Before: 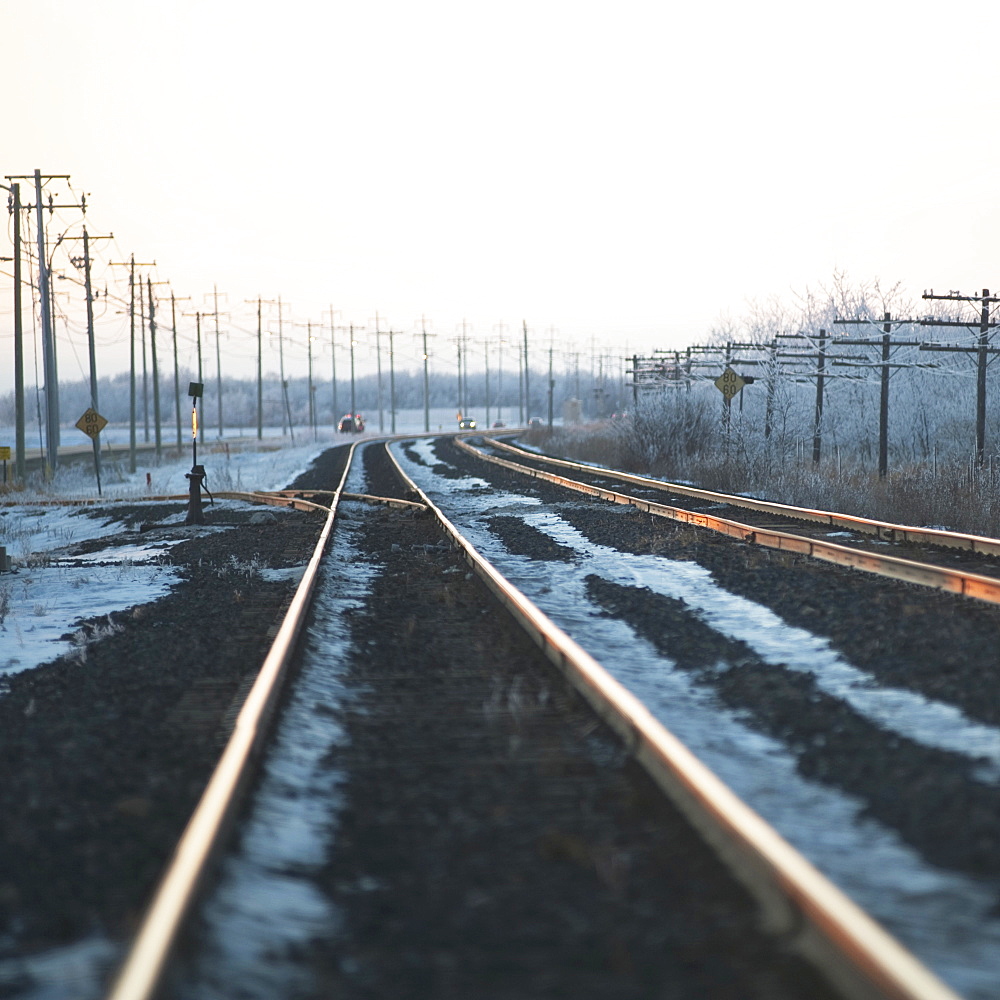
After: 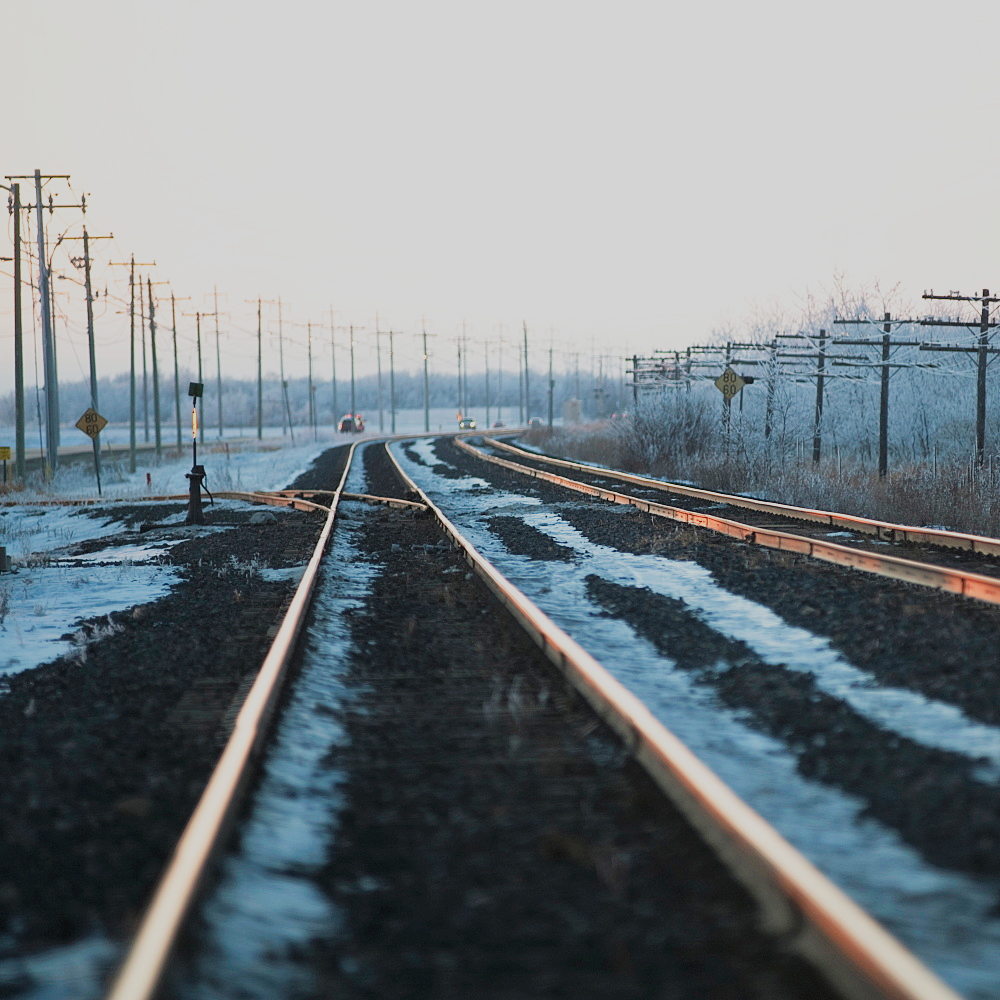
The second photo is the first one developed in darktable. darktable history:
filmic rgb: black relative exposure -8.46 EV, white relative exposure 4.68 EV, hardness 3.8, color science v4 (2020)
